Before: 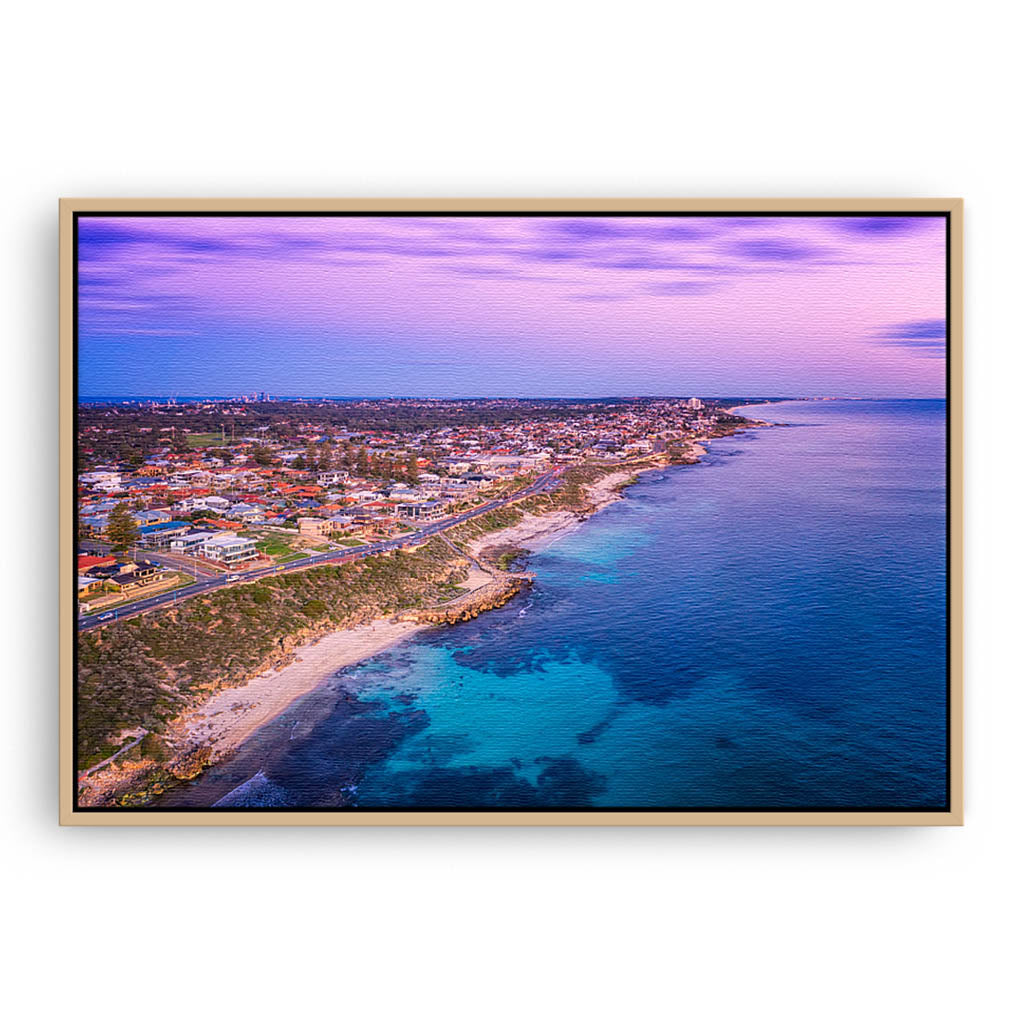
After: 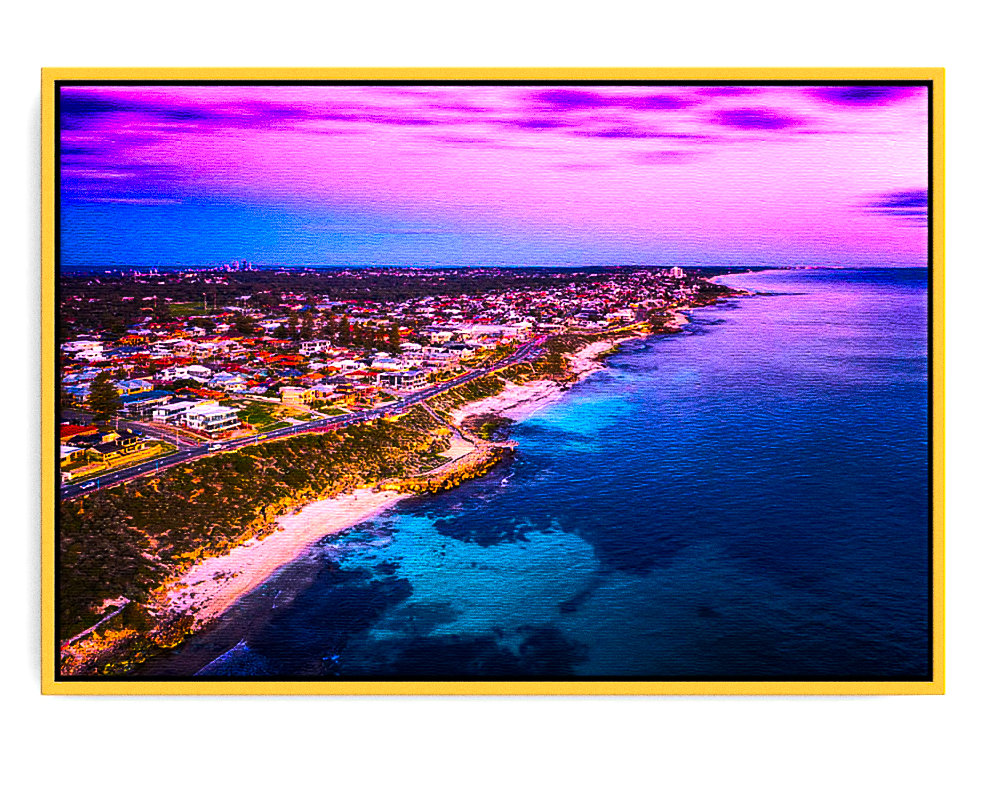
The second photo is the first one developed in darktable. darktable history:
color balance rgb: linear chroma grading › global chroma 40.15%, perceptual saturation grading › global saturation 60.58%, perceptual saturation grading › highlights 20.44%, perceptual saturation grading › shadows -50.36%, perceptual brilliance grading › highlights 2.19%, perceptual brilliance grading › mid-tones -50.36%, perceptual brilliance grading › shadows -50.36%
crop and rotate: left 1.814%, top 12.818%, right 0.25%, bottom 9.225%
grain: coarseness 0.09 ISO, strength 40%
tone equalizer: -8 EV -0.75 EV, -7 EV -0.7 EV, -6 EV -0.6 EV, -5 EV -0.4 EV, -3 EV 0.4 EV, -2 EV 0.6 EV, -1 EV 0.7 EV, +0 EV 0.75 EV, edges refinement/feathering 500, mask exposure compensation -1.57 EV, preserve details no
